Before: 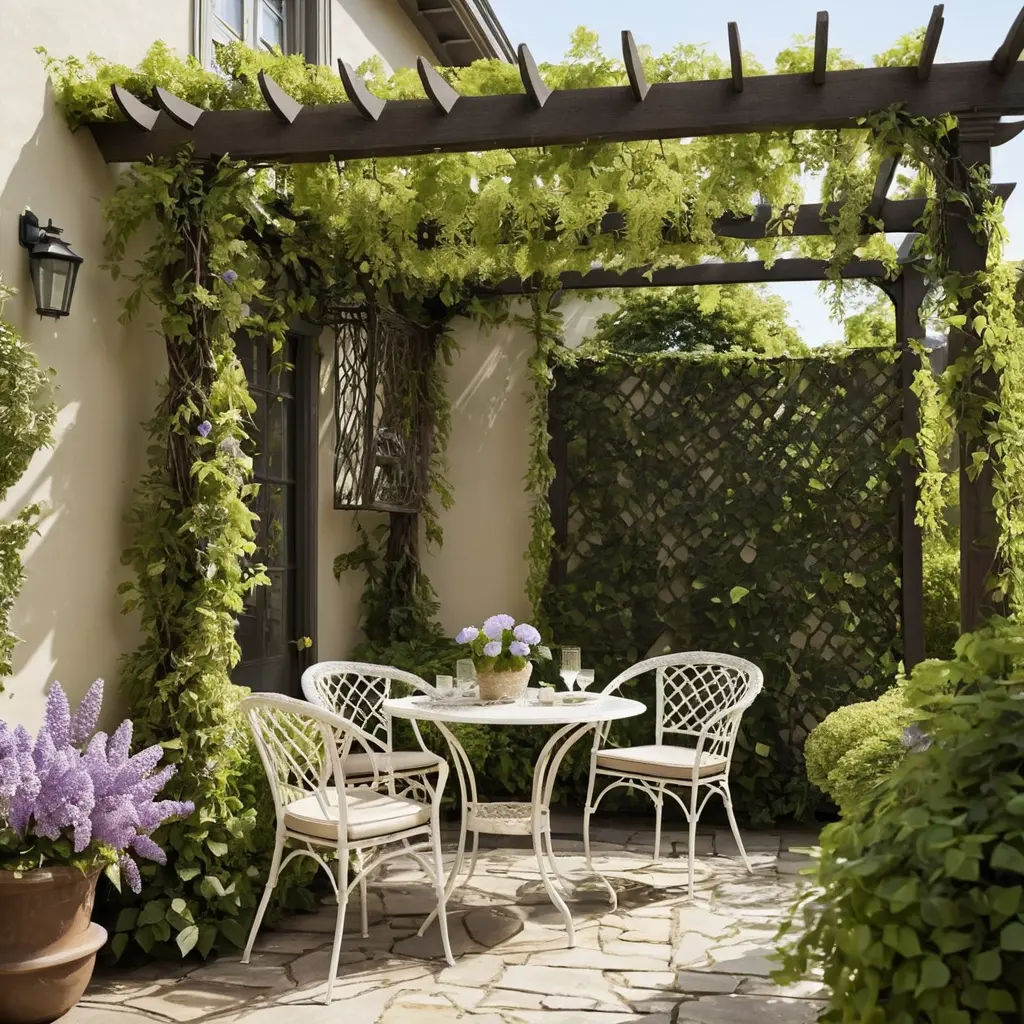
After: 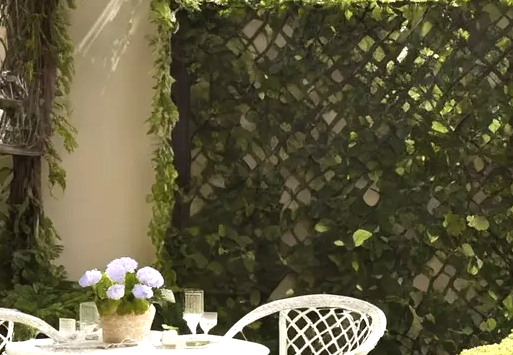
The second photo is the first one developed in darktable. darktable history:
exposure: black level correction 0, exposure 0.701 EV, compensate exposure bias true, compensate highlight preservation false
crop: left 36.844%, top 34.9%, right 13.025%, bottom 30.384%
